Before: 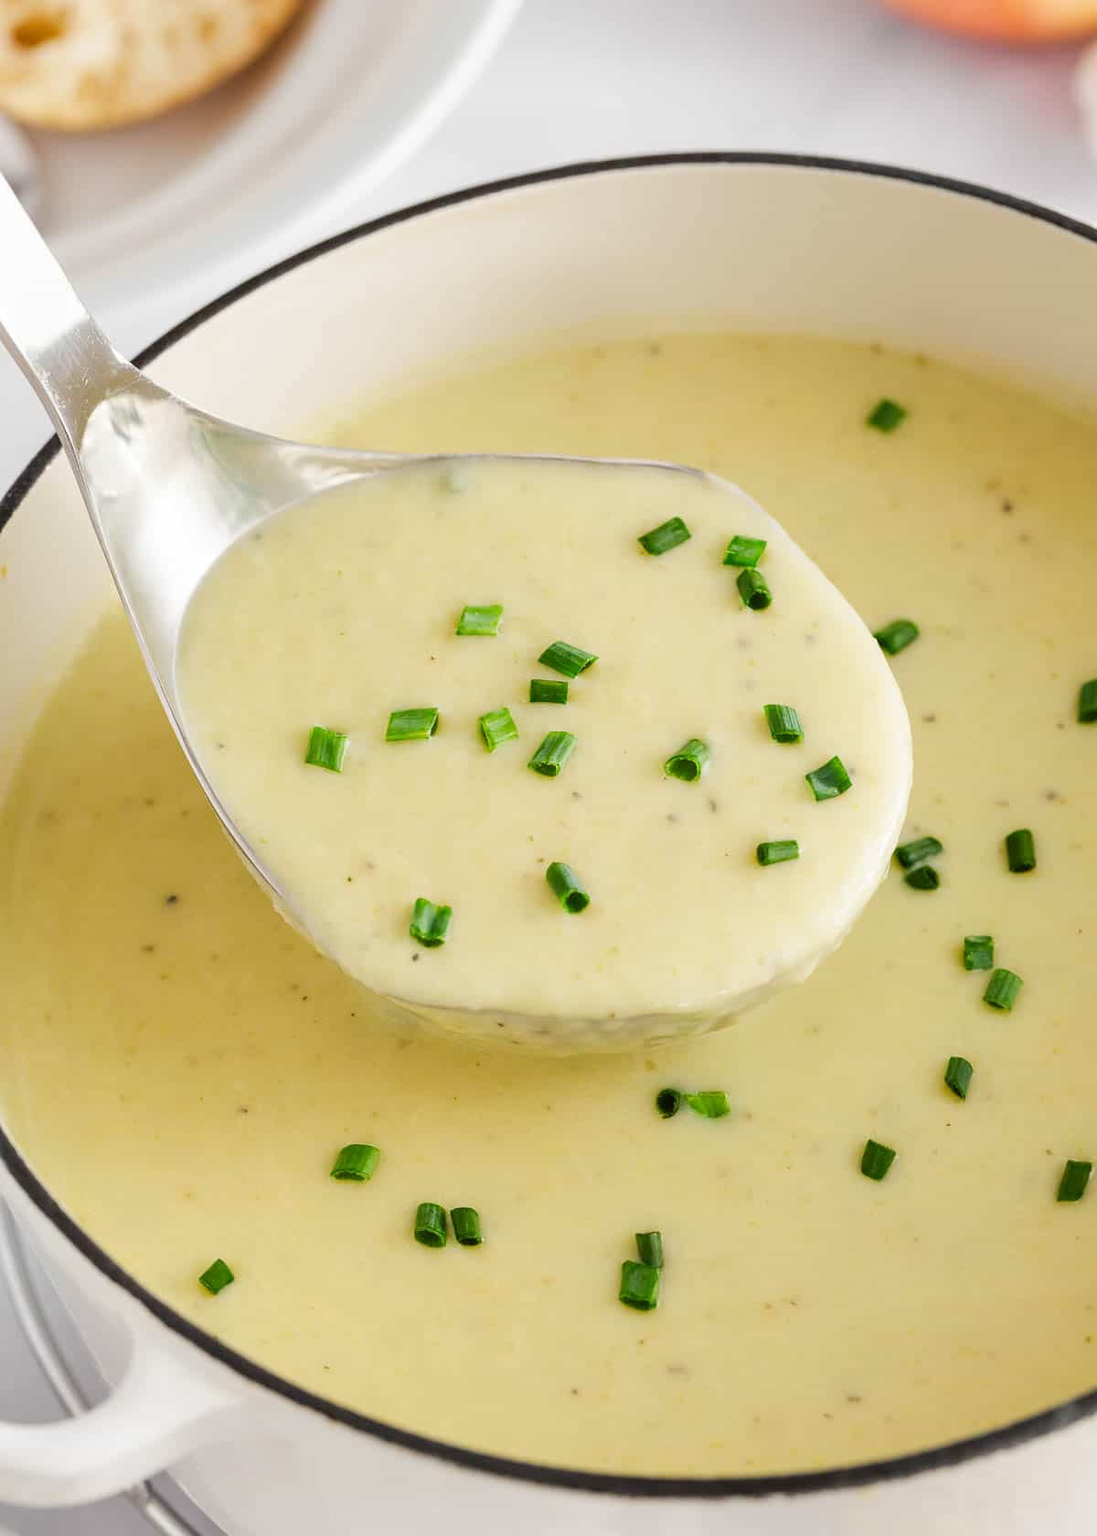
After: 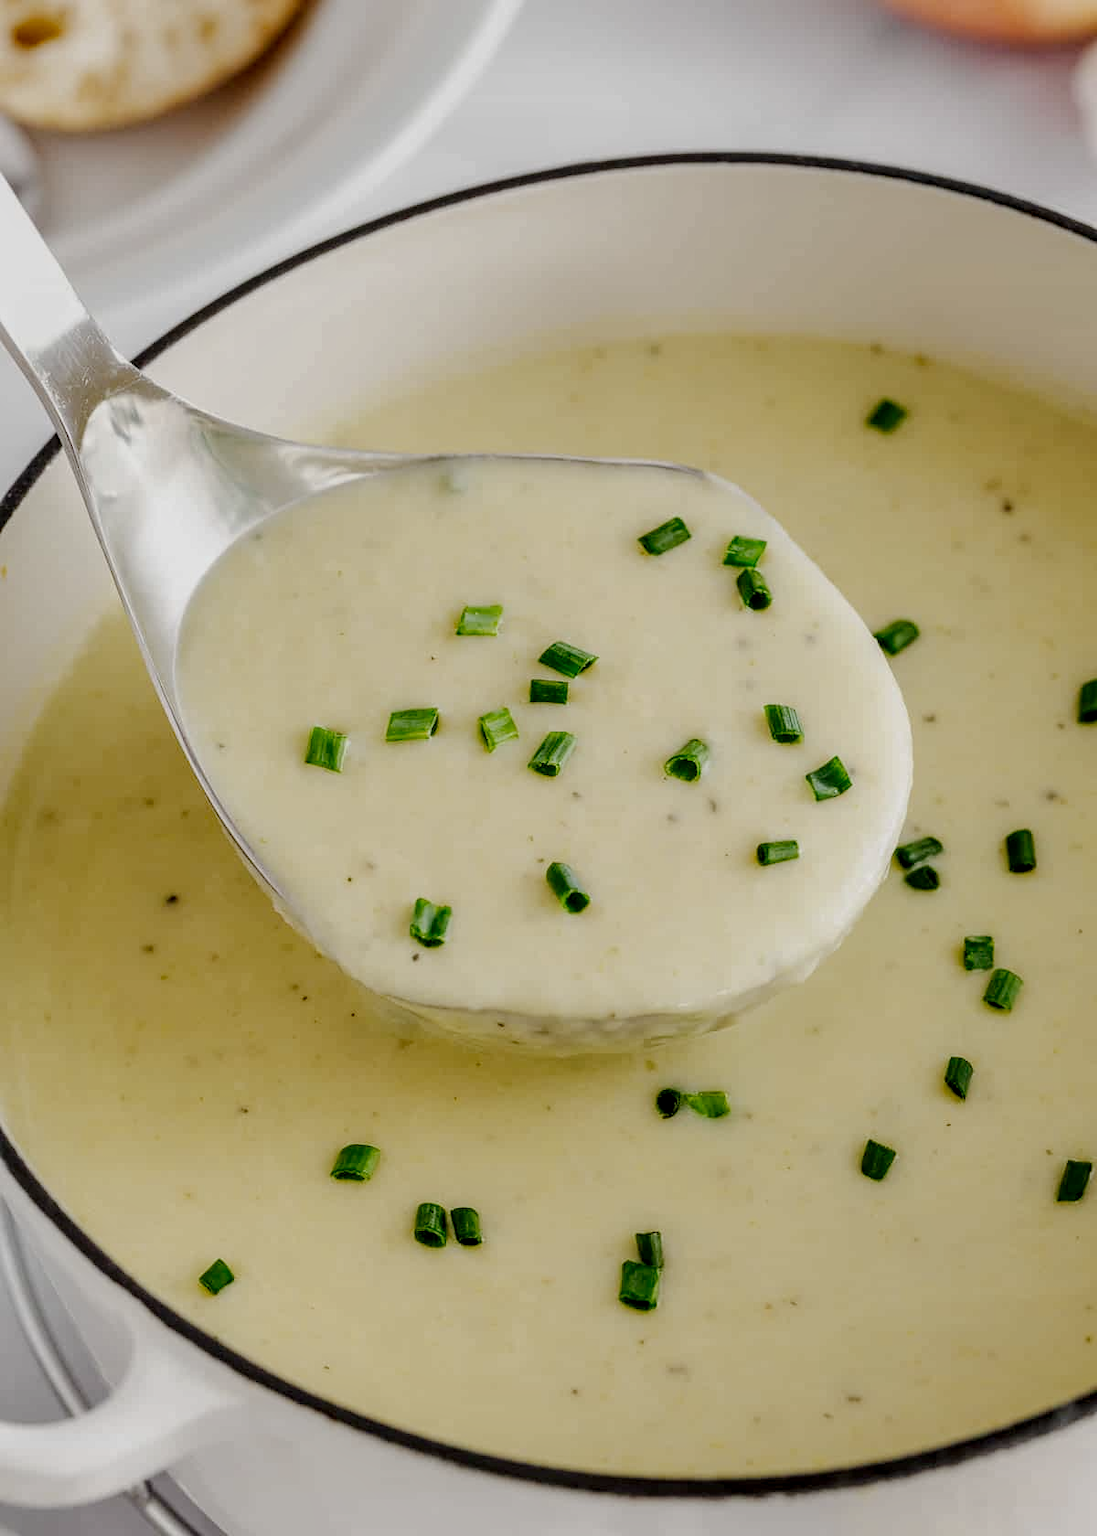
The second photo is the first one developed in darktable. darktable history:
local contrast: highlights 78%, shadows 56%, detail 174%, midtone range 0.426
tone curve: curves: ch0 [(0, 0.015) (0.084, 0.074) (0.162, 0.165) (0.304, 0.382) (0.466, 0.576) (0.654, 0.741) (0.848, 0.906) (0.984, 0.963)]; ch1 [(0, 0) (0.34, 0.235) (0.46, 0.46) (0.515, 0.502) (0.553, 0.567) (0.764, 0.815) (1, 1)]; ch2 [(0, 0) (0.44, 0.458) (0.479, 0.492) (0.524, 0.507) (0.547, 0.579) (0.673, 0.712) (1, 1)], preserve colors none
exposure: black level correction -0.017, exposure -1.117 EV, compensate highlight preservation false
color zones: curves: ch0 [(0.25, 0.5) (0.423, 0.5) (0.443, 0.5) (0.521, 0.756) (0.568, 0.5) (0.576, 0.5) (0.75, 0.5)]; ch1 [(0.25, 0.5) (0.423, 0.5) (0.443, 0.5) (0.539, 0.873) (0.624, 0.565) (0.631, 0.5) (0.75, 0.5)]
